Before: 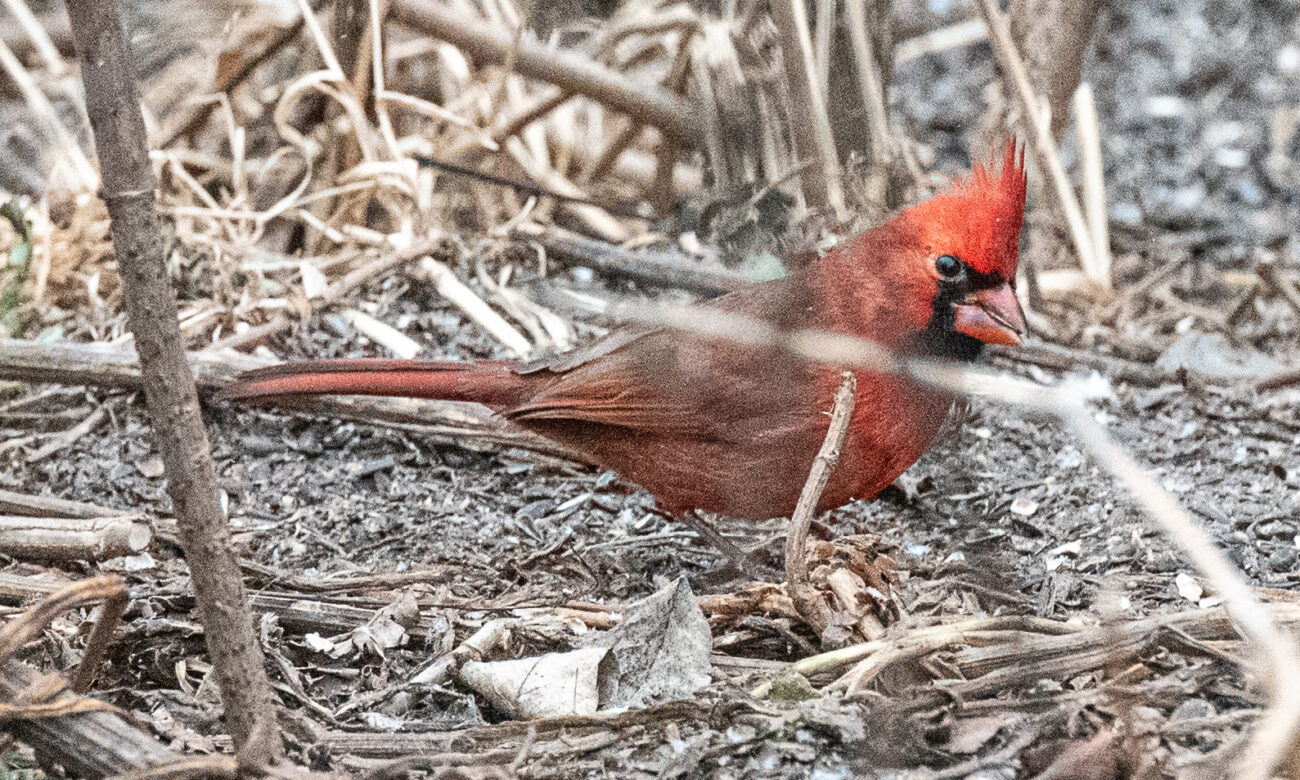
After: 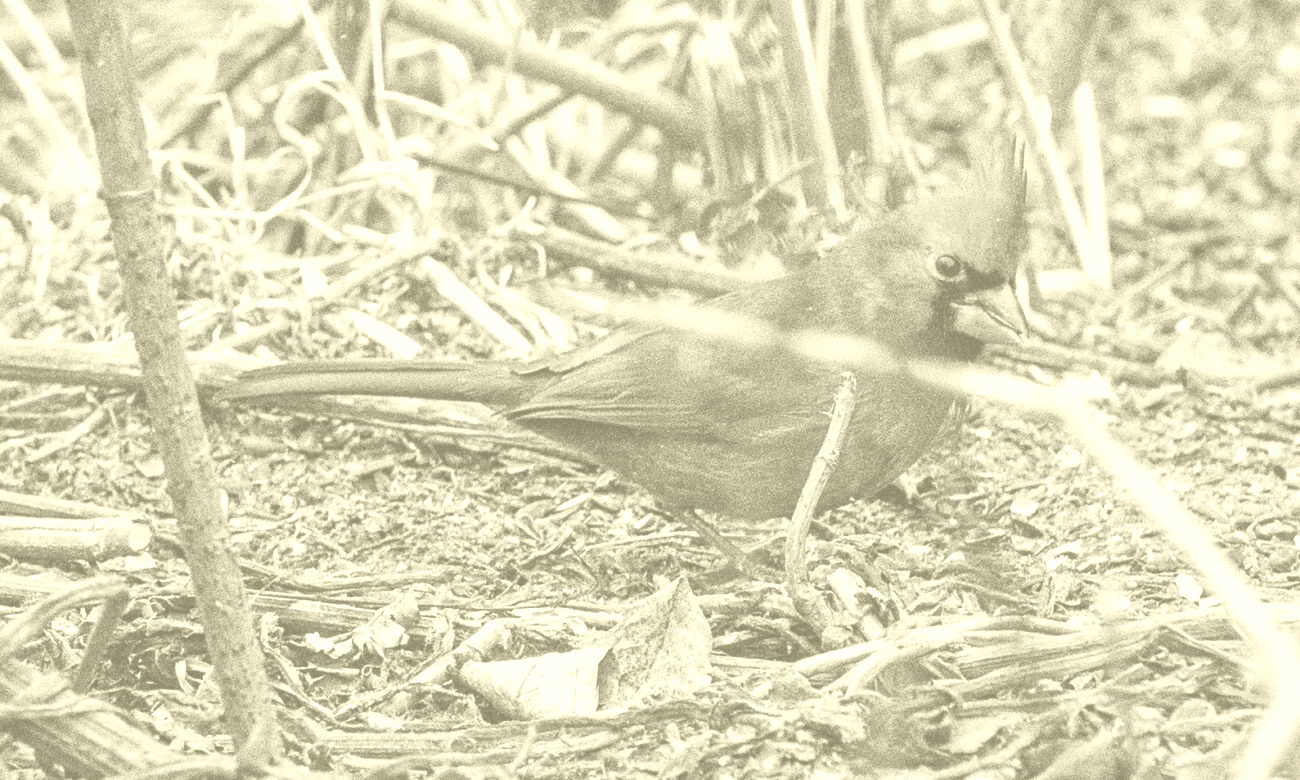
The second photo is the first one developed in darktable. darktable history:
colorize: hue 43.2°, saturation 40%, version 1
contrast brightness saturation: contrast 0.09, saturation 0.28
shadows and highlights: shadows 25, white point adjustment -3, highlights -30
tone equalizer: -8 EV -0.417 EV, -7 EV -0.389 EV, -6 EV -0.333 EV, -5 EV -0.222 EV, -3 EV 0.222 EV, -2 EV 0.333 EV, -1 EV 0.389 EV, +0 EV 0.417 EV, edges refinement/feathering 500, mask exposure compensation -1.57 EV, preserve details no
